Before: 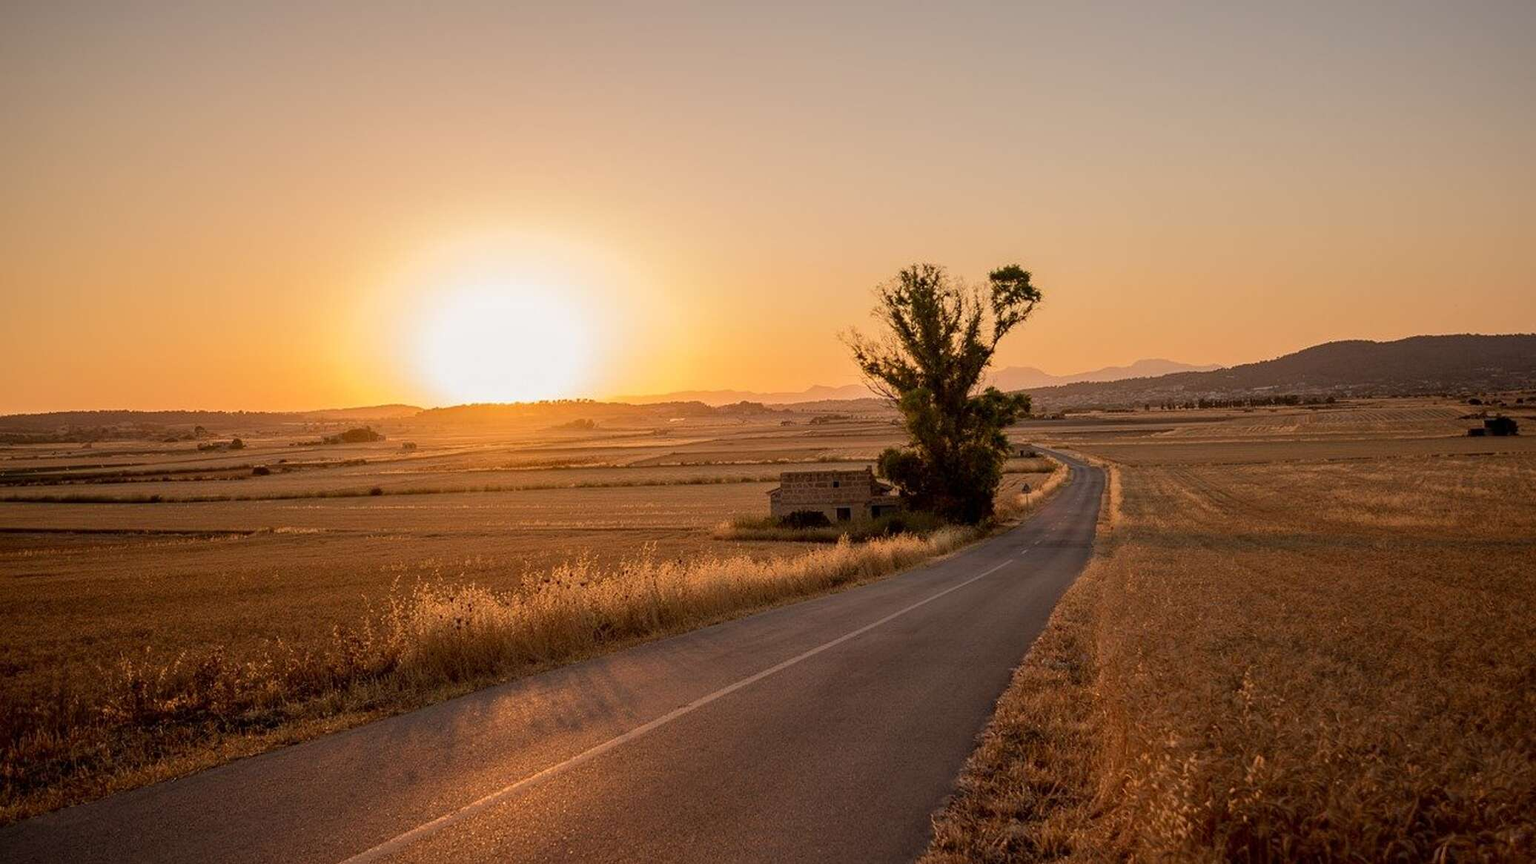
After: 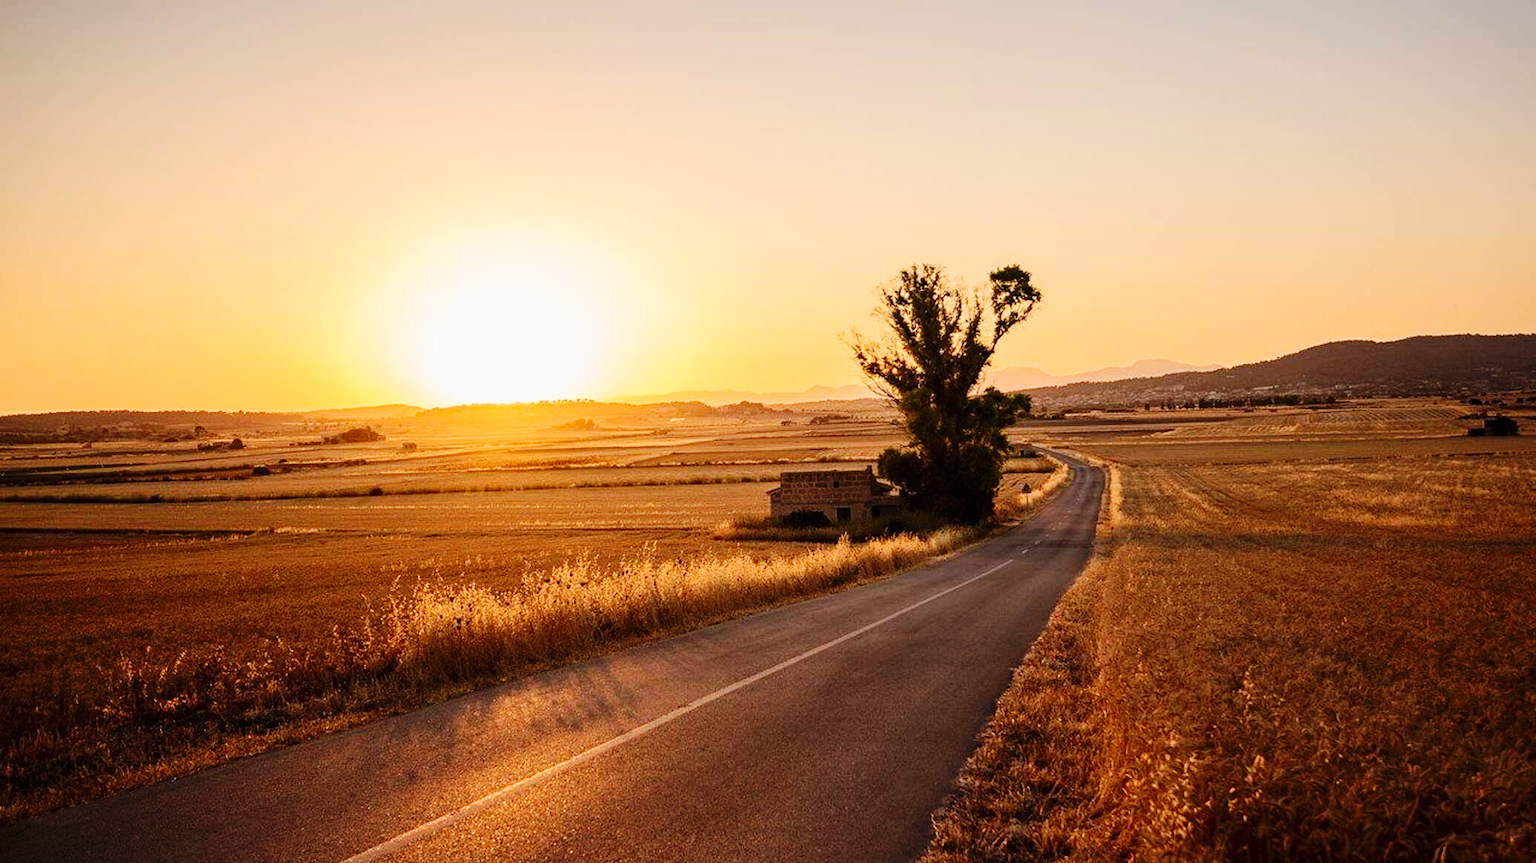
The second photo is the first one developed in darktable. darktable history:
base curve: curves: ch0 [(0, 0) (0.036, 0.025) (0.121, 0.166) (0.206, 0.329) (0.605, 0.79) (1, 1)], preserve colors none
contrast brightness saturation: contrast 0.15, brightness 0.05
